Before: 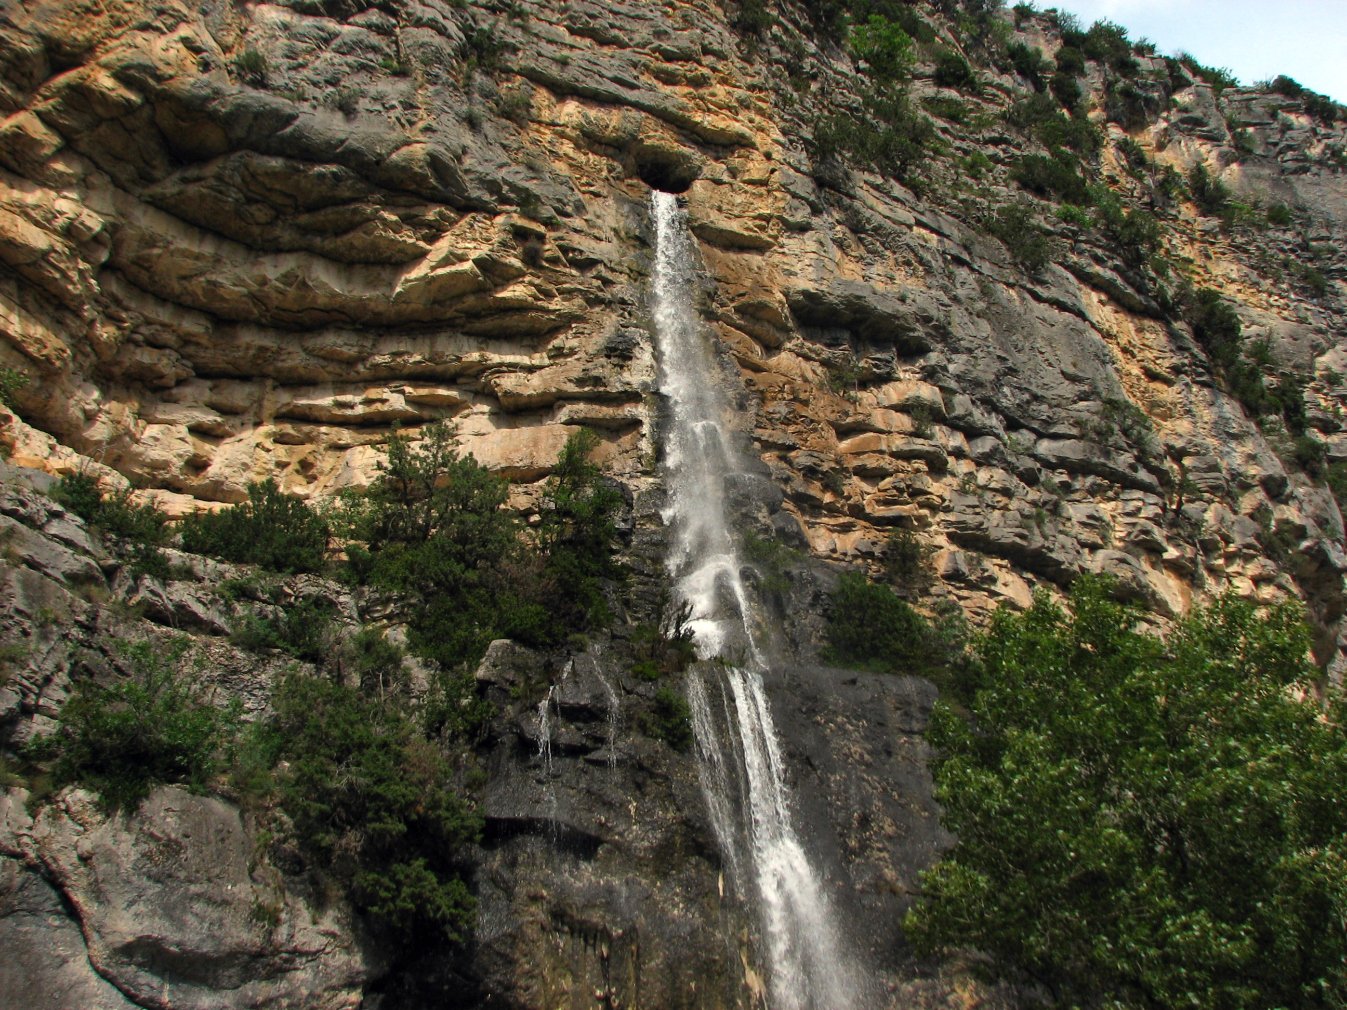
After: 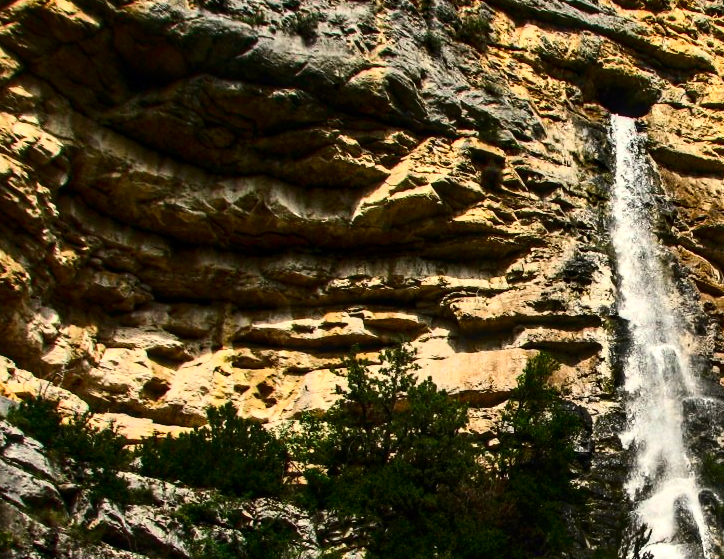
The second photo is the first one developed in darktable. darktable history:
local contrast: detail 130%
contrast brightness saturation: contrast 0.482, saturation -0.08
color balance rgb: shadows lift › chroma 0.96%, shadows lift › hue 112.5°, power › hue 329.46°, perceptual saturation grading › global saturation 29.624%, perceptual brilliance grading › highlights 10.238%, perceptual brilliance grading › mid-tones 4.969%, global vibrance 20%
crop and rotate: left 3.05%, top 7.622%, right 43.134%, bottom 37.004%
